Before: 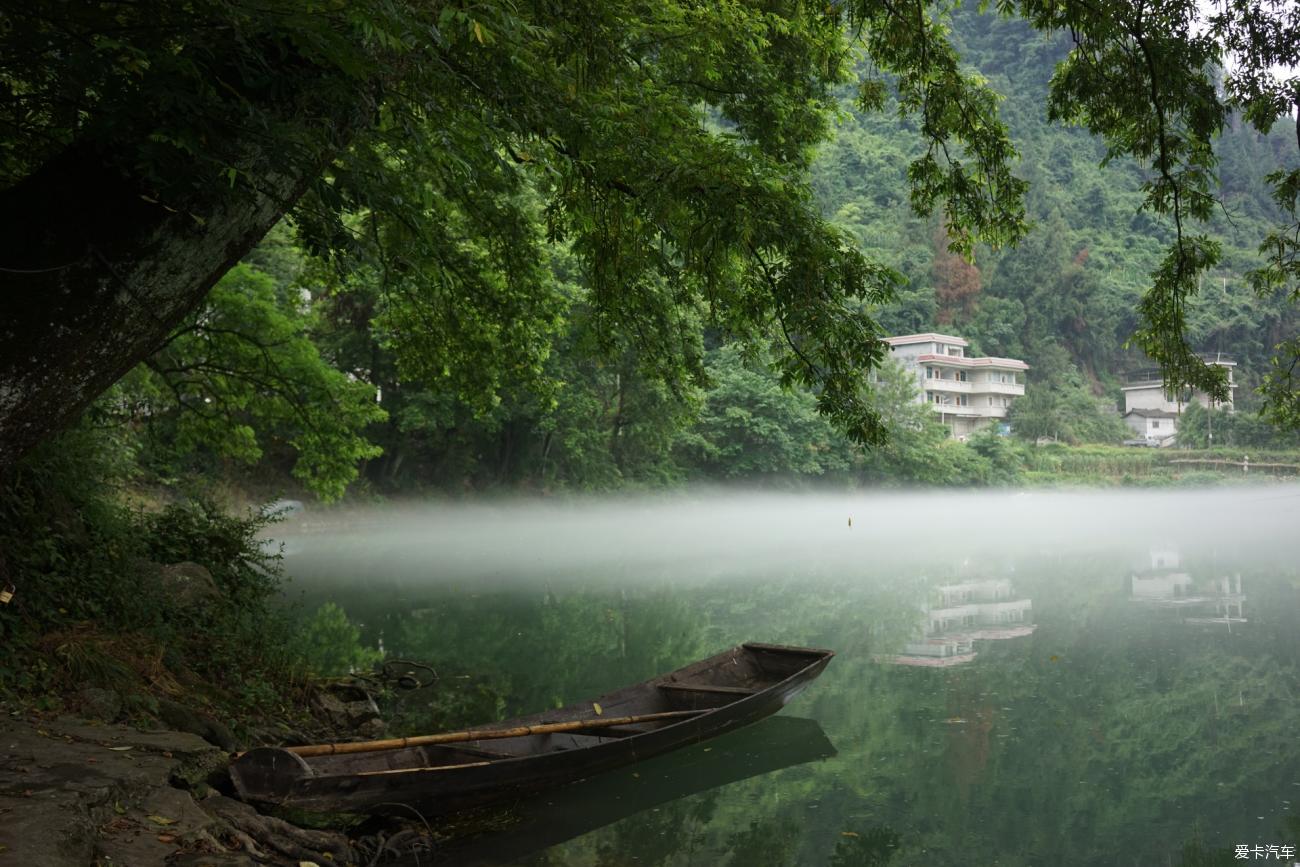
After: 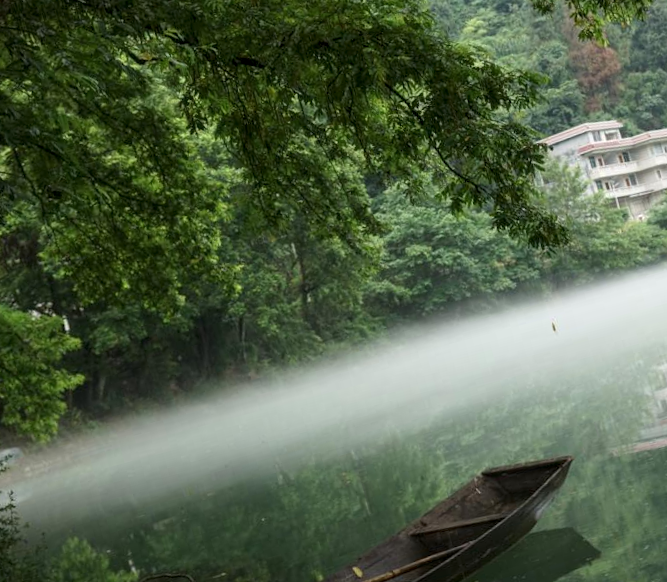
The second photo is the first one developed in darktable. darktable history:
rotate and perspective: rotation -14.8°, crop left 0.1, crop right 0.903, crop top 0.25, crop bottom 0.748
local contrast: on, module defaults
crop: left 21.496%, right 22.254%
